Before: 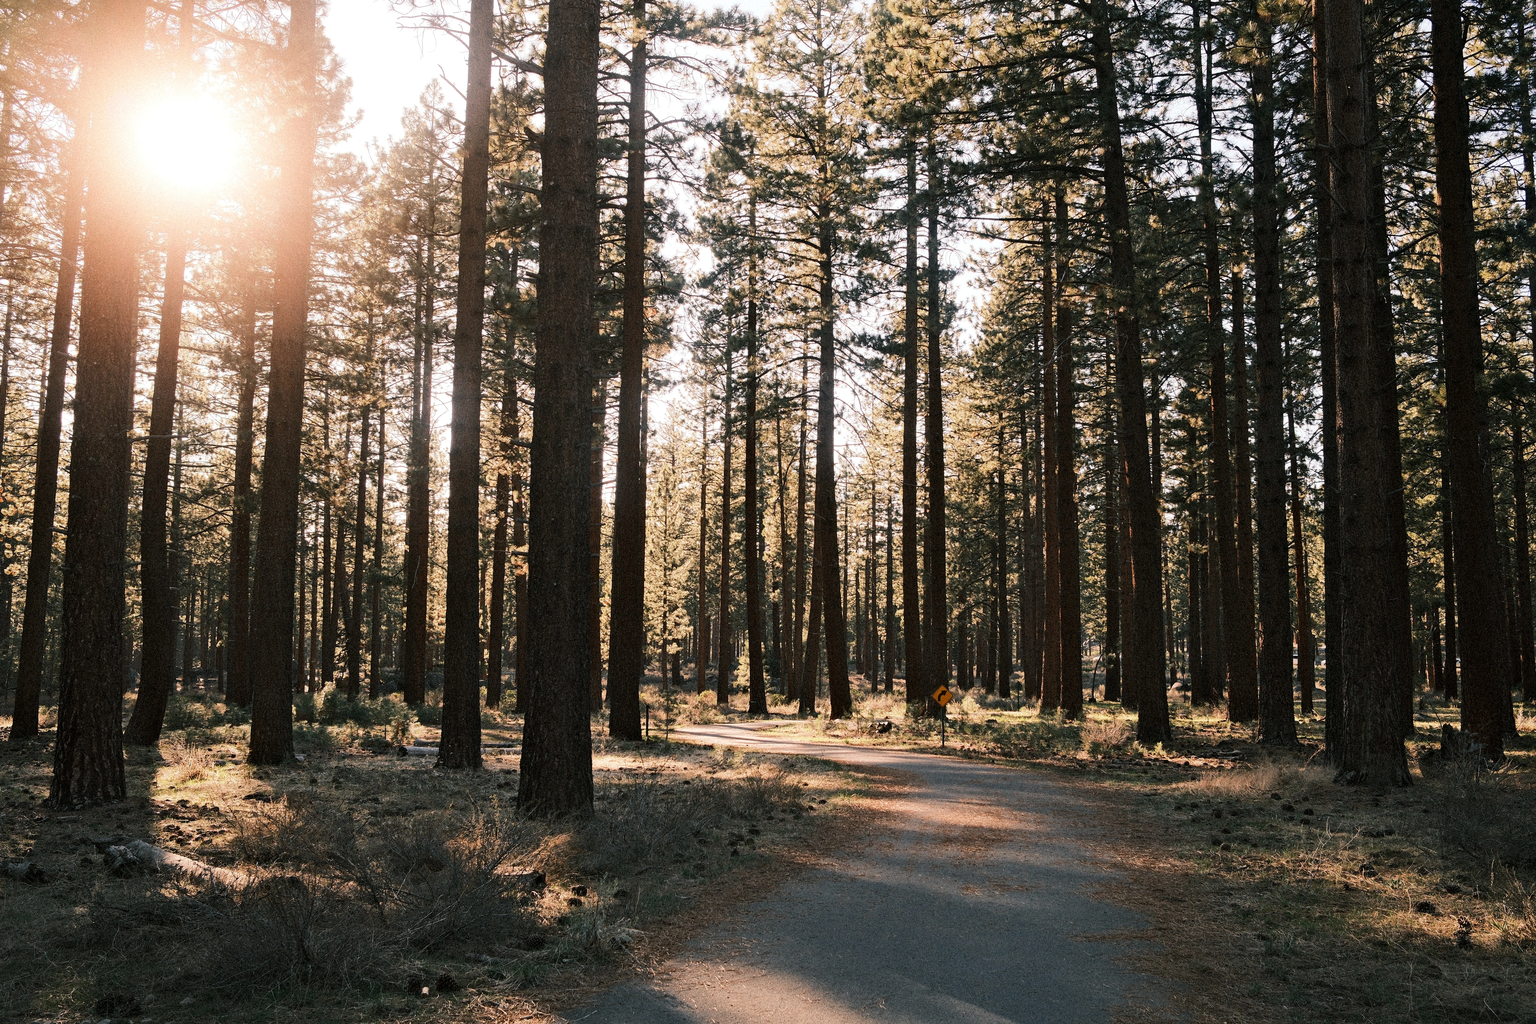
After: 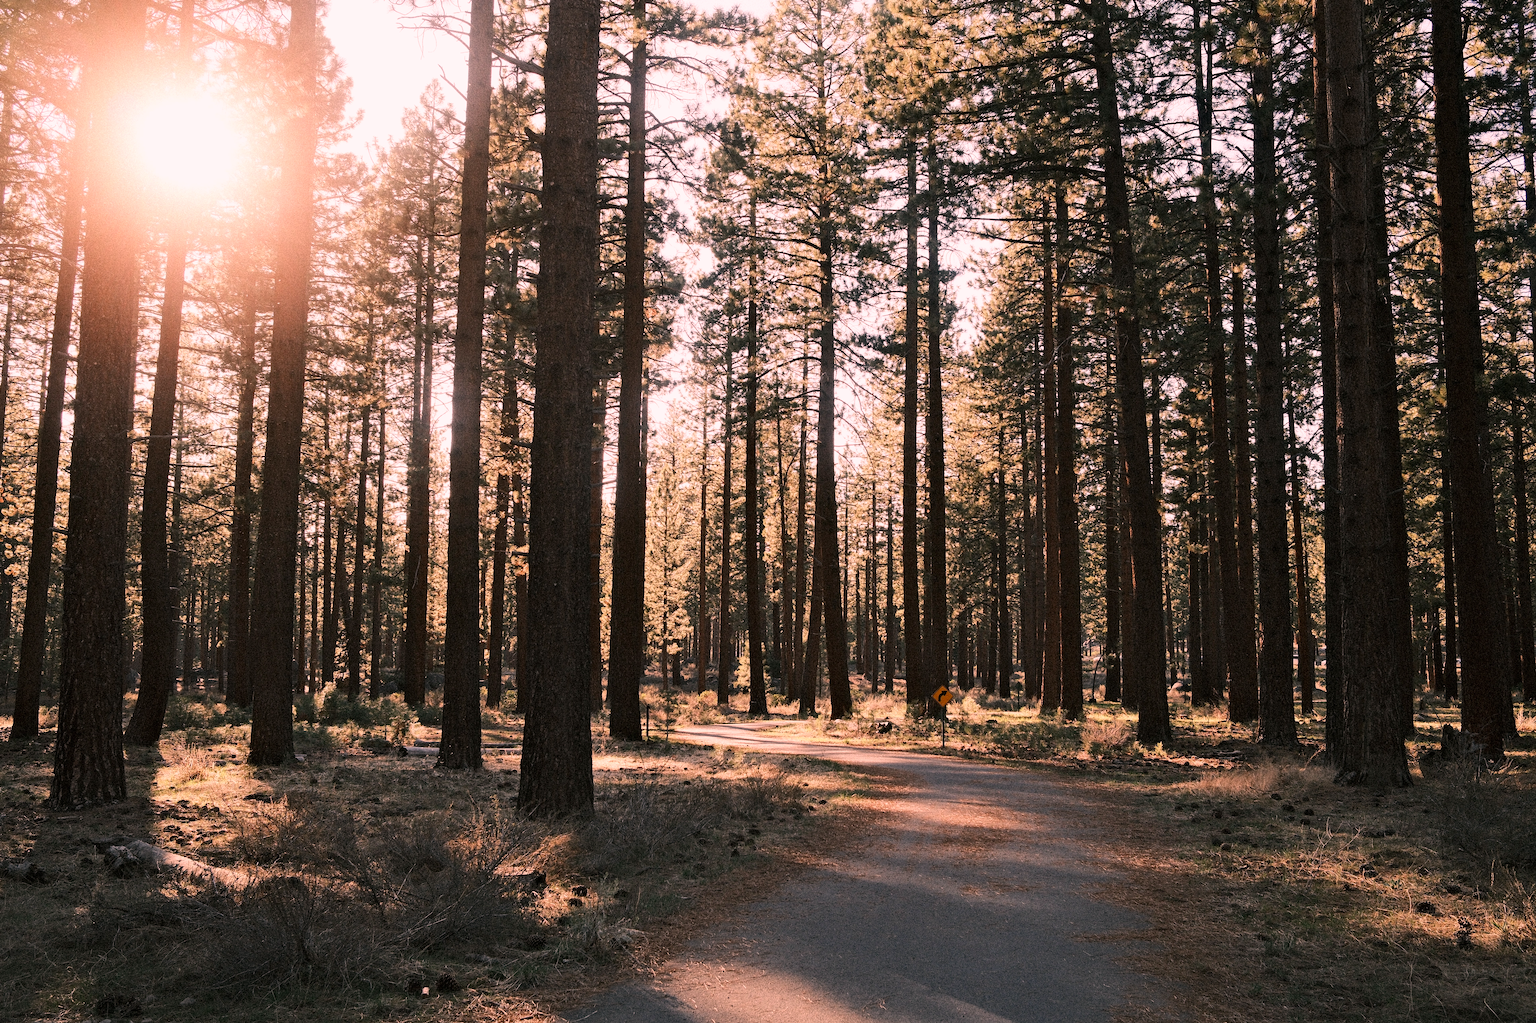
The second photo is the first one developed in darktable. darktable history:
color correction: highlights a* 14.49, highlights b* 4.84
